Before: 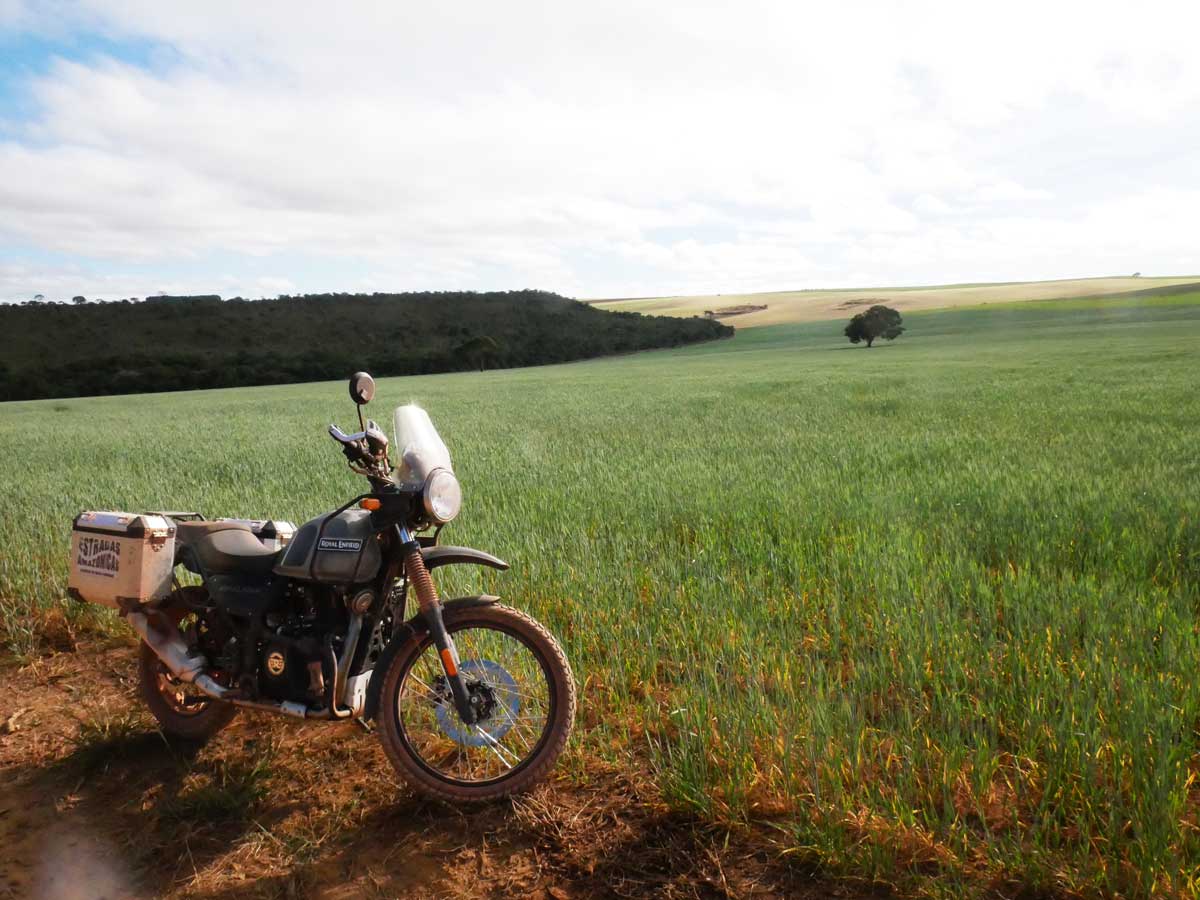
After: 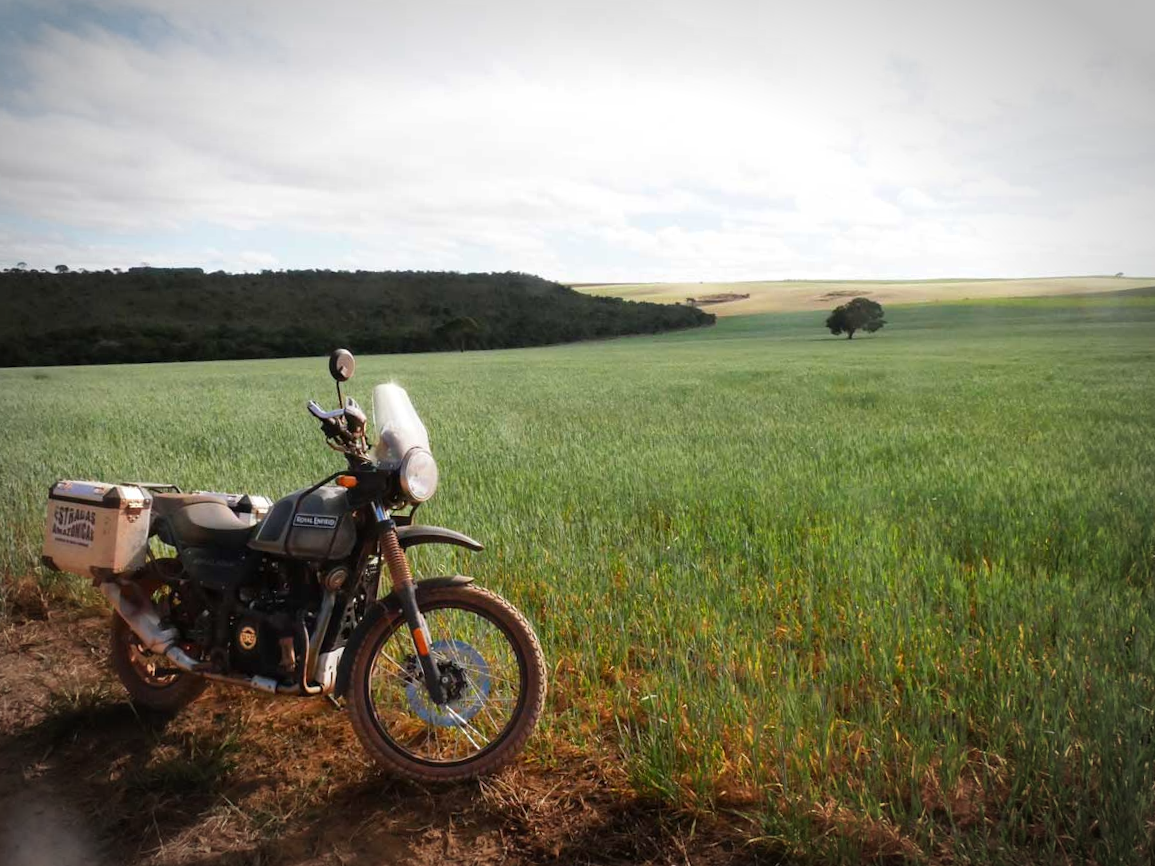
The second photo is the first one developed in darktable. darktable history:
vignetting: automatic ratio true
crop and rotate: angle -1.69°
